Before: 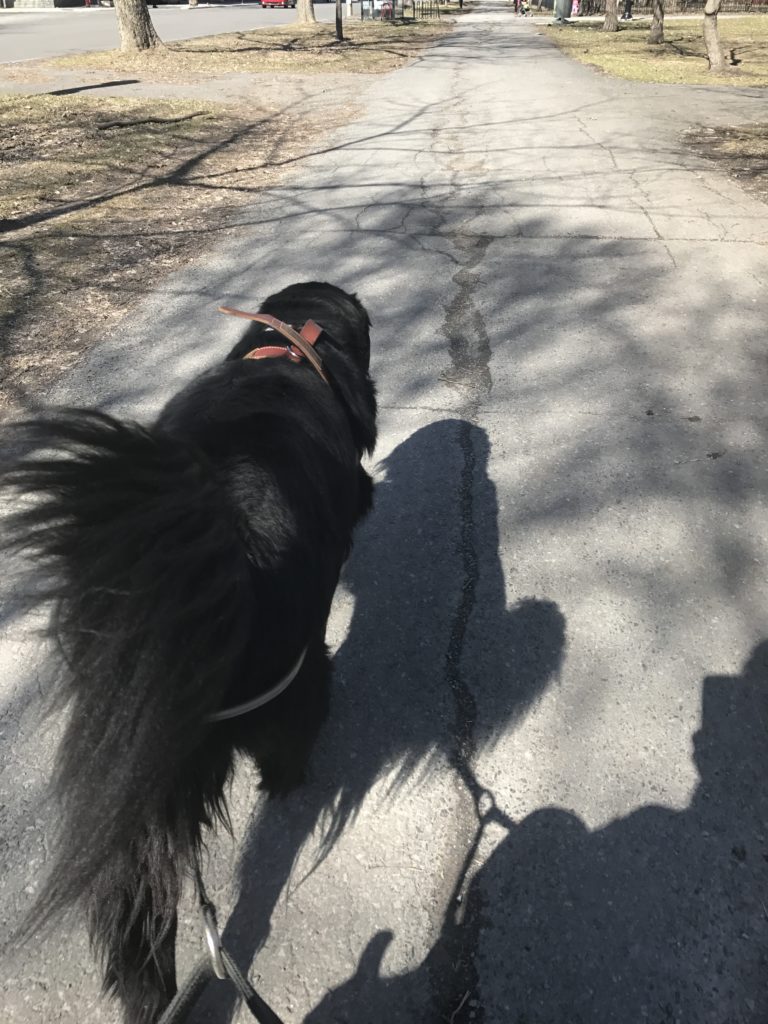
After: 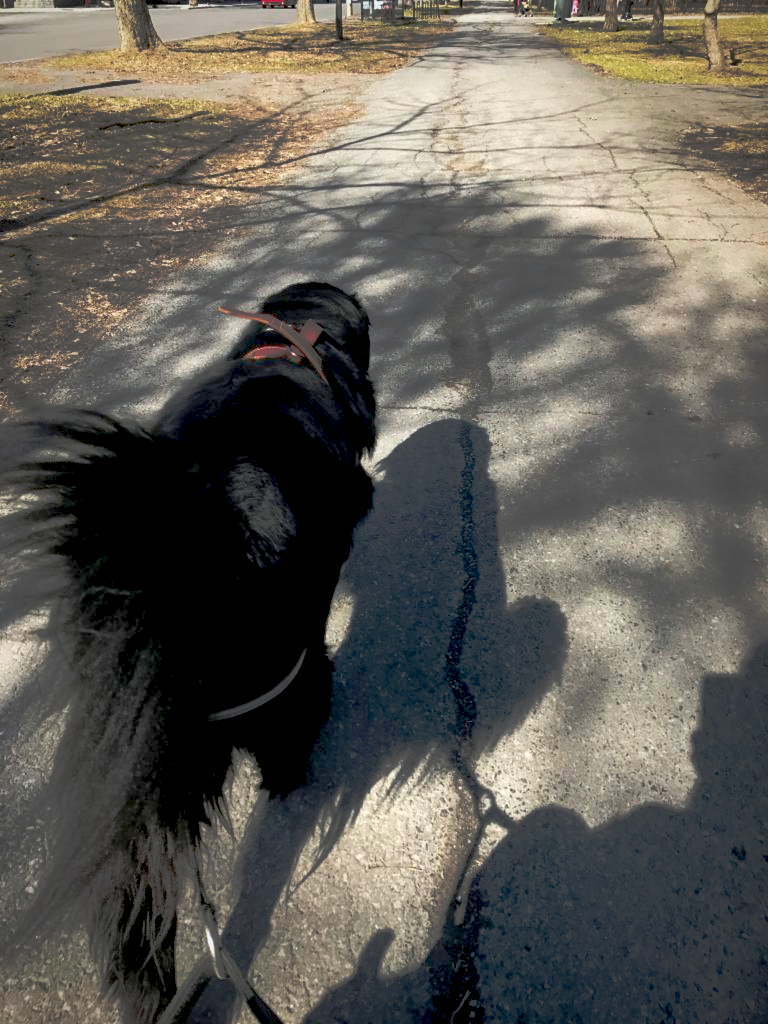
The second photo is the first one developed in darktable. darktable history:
exposure: black level correction 0.016, exposure -0.009 EV, compensate highlight preservation false
vignetting: fall-off start 80.87%, fall-off radius 61.59%, brightness -0.384, saturation 0.007, center (0, 0.007), automatic ratio true, width/height ratio 1.418
tone curve: curves: ch0 [(0, 0) (0.003, 0.032) (0.53, 0.368) (0.901, 0.866) (1, 1)], preserve colors none
